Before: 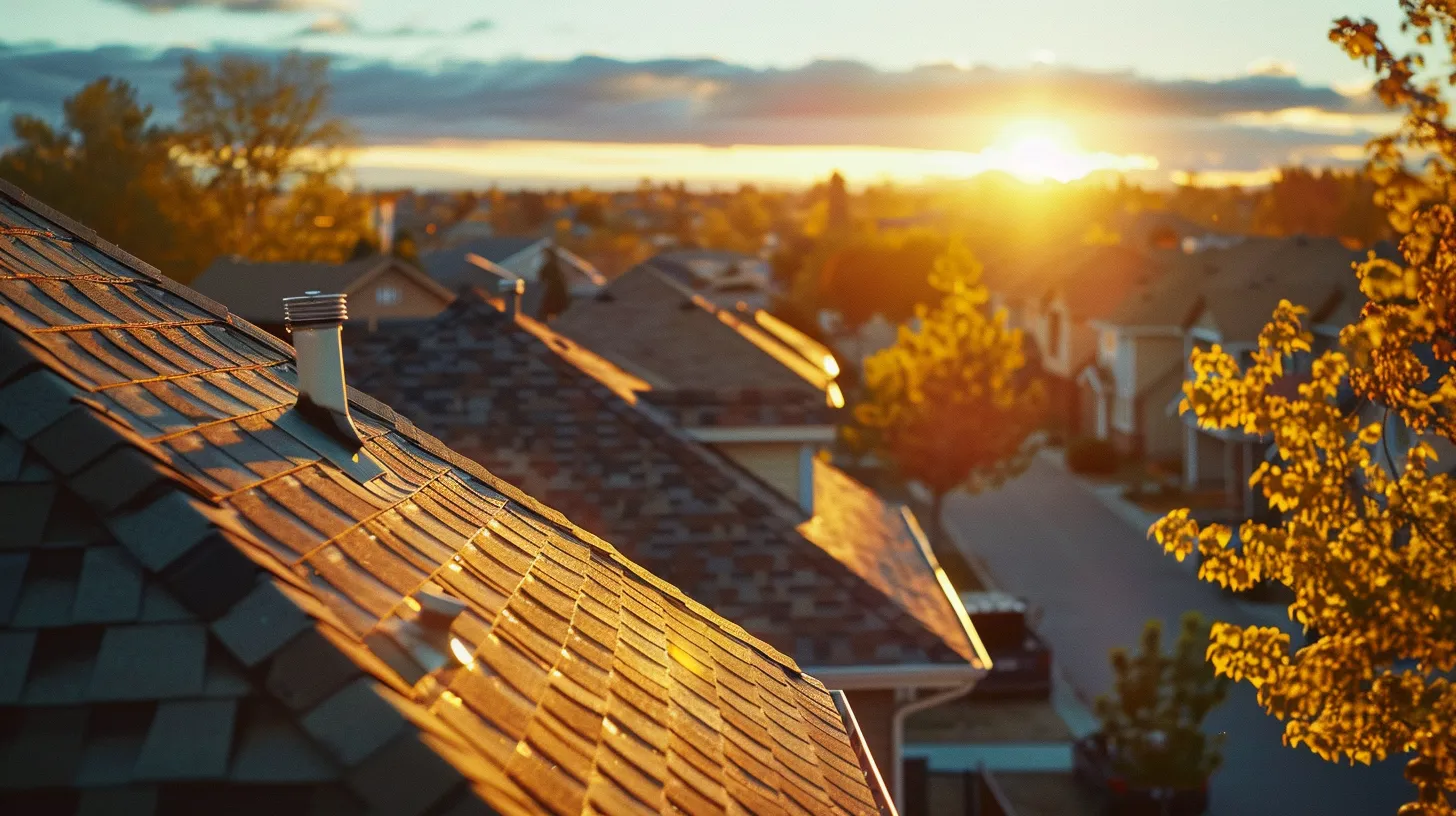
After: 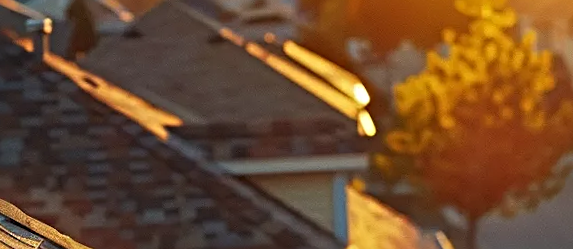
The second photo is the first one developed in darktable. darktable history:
sharpen: radius 4
crop: left 31.751%, top 32.172%, right 27.8%, bottom 35.83%
rotate and perspective: rotation -2°, crop left 0.022, crop right 0.978, crop top 0.049, crop bottom 0.951
